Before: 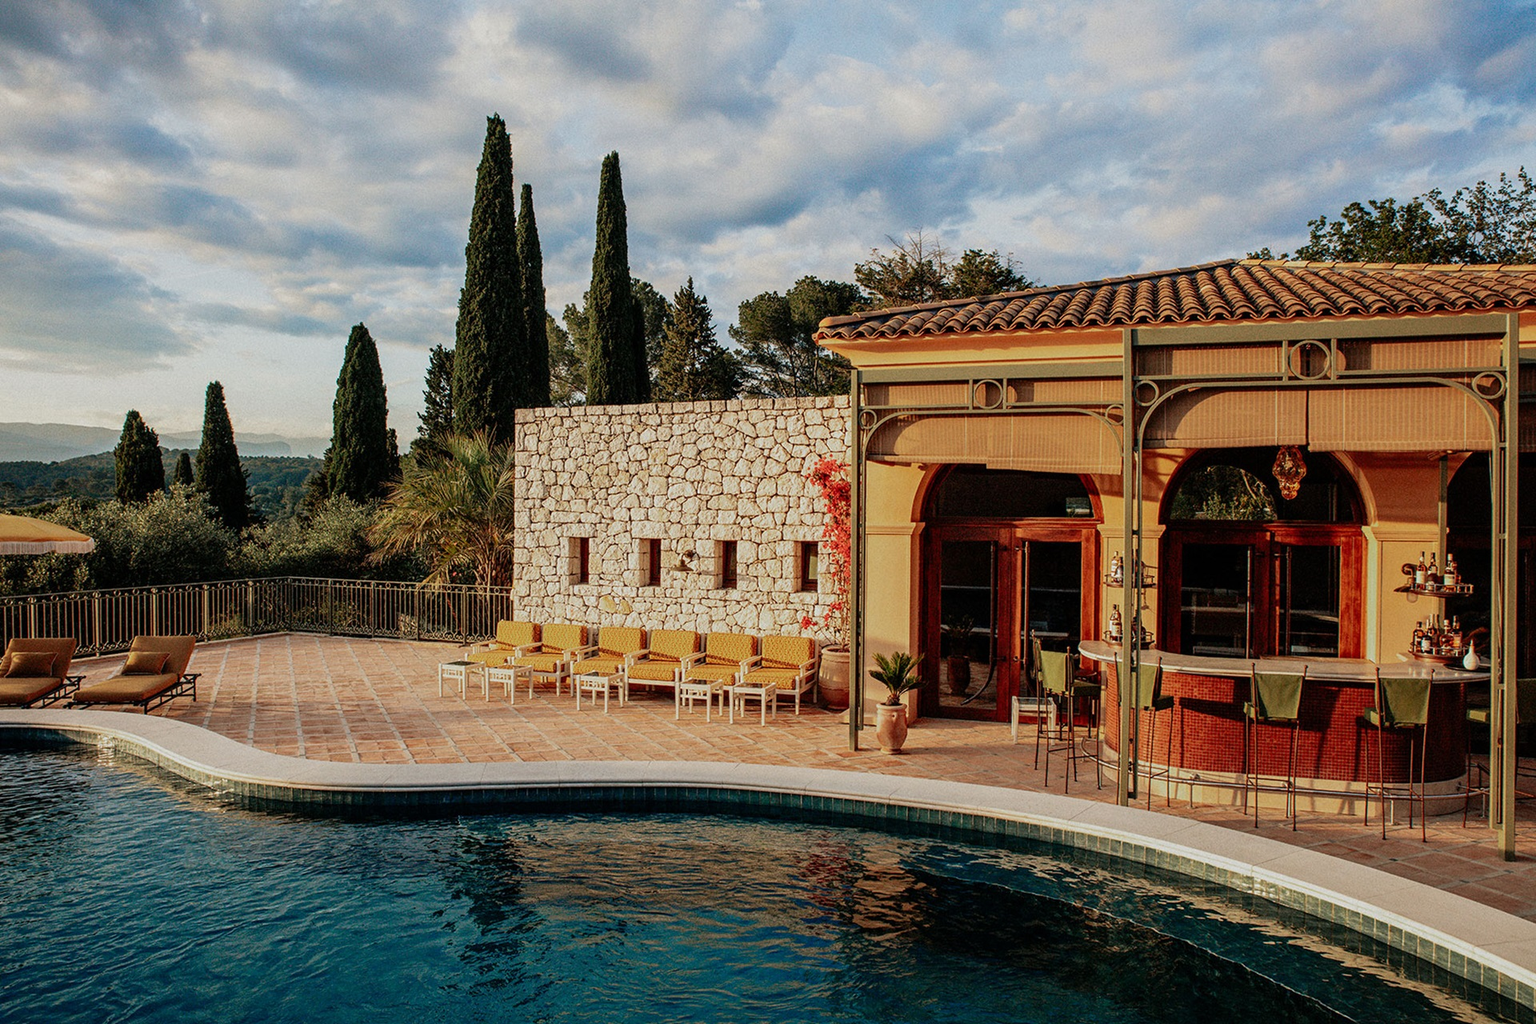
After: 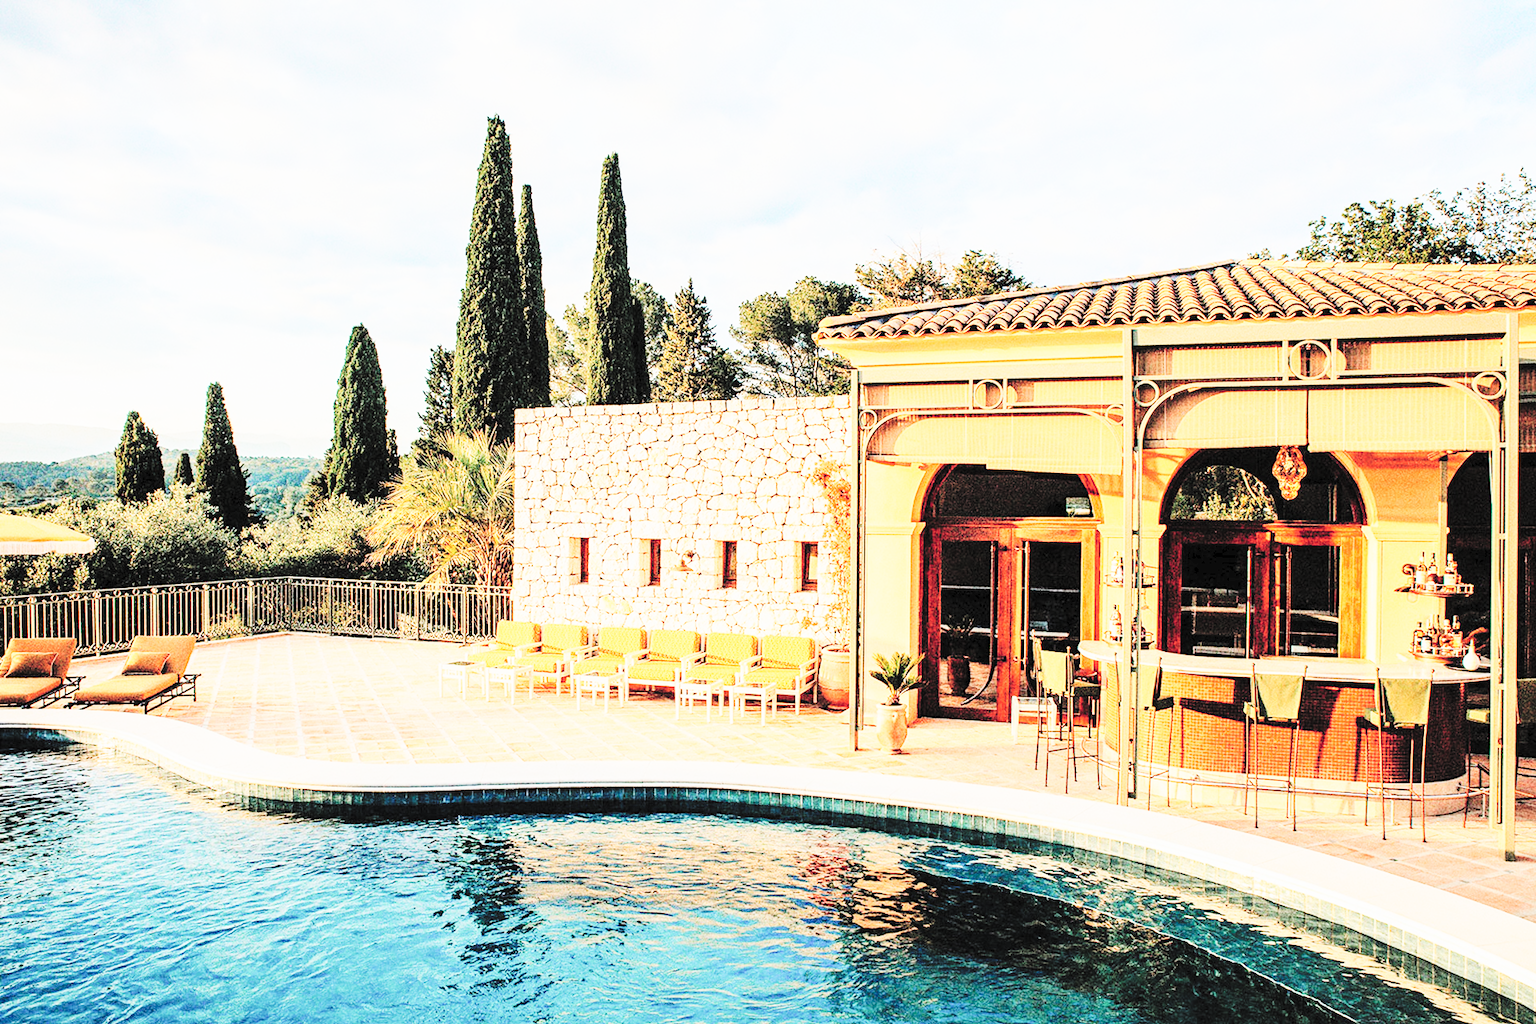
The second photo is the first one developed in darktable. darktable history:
tone curve: curves: ch0 [(0, 0) (0.003, 0.006) (0.011, 0.008) (0.025, 0.011) (0.044, 0.015) (0.069, 0.019) (0.1, 0.023) (0.136, 0.03) (0.177, 0.042) (0.224, 0.065) (0.277, 0.103) (0.335, 0.177) (0.399, 0.294) (0.468, 0.463) (0.543, 0.639) (0.623, 0.805) (0.709, 0.909) (0.801, 0.967) (0.898, 0.989) (1, 1)], preserve colors none
contrast brightness saturation: brightness 0.991
